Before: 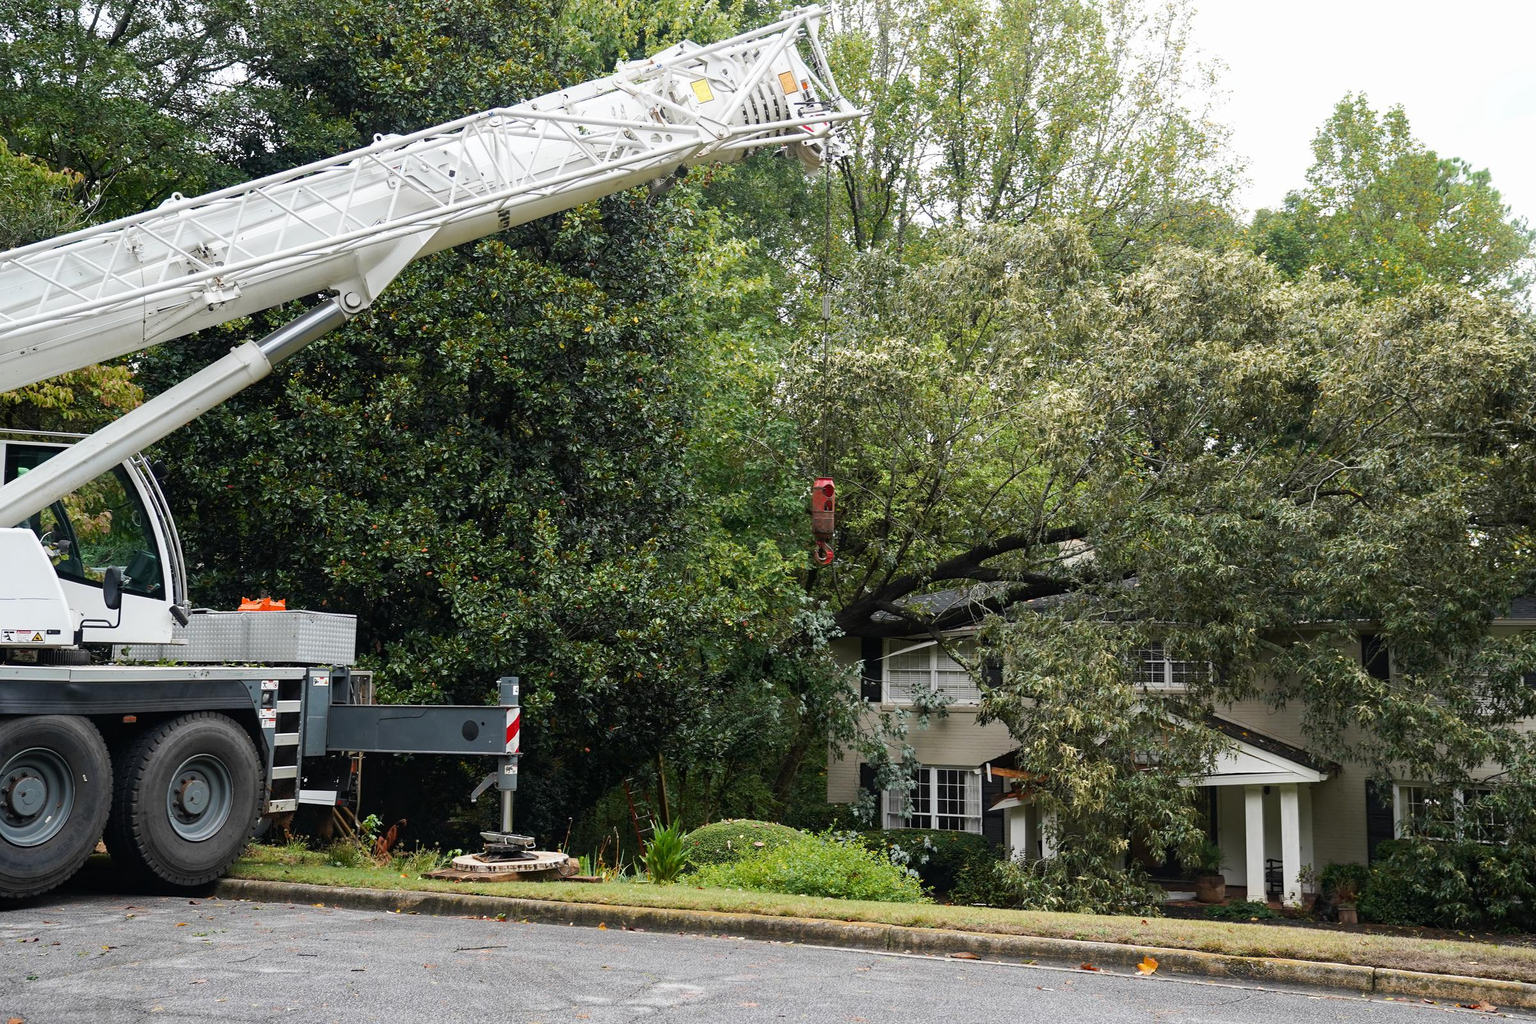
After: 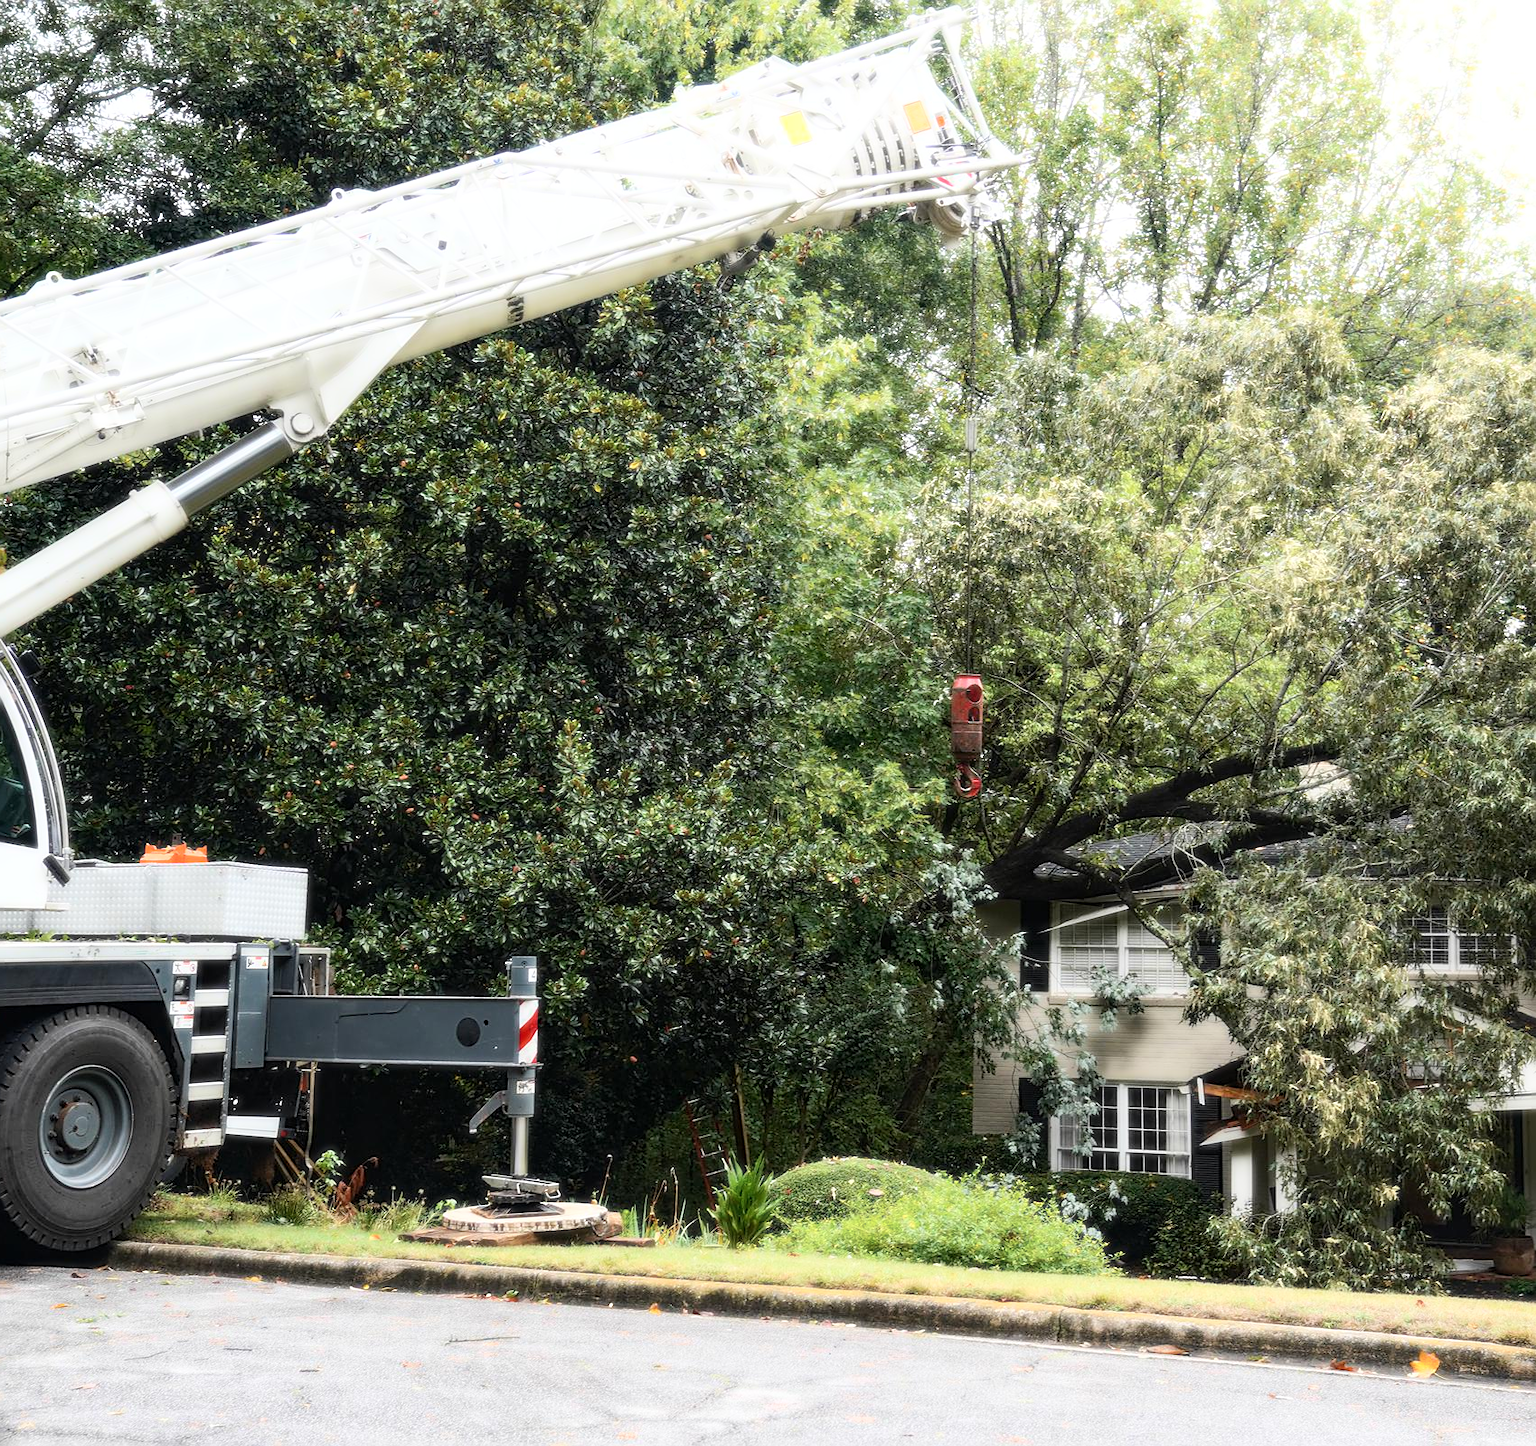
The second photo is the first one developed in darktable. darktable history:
crop and rotate: left 9.061%, right 20.142%
bloom: size 0%, threshold 54.82%, strength 8.31%
sharpen: on, module defaults
exposure: compensate highlight preservation false
